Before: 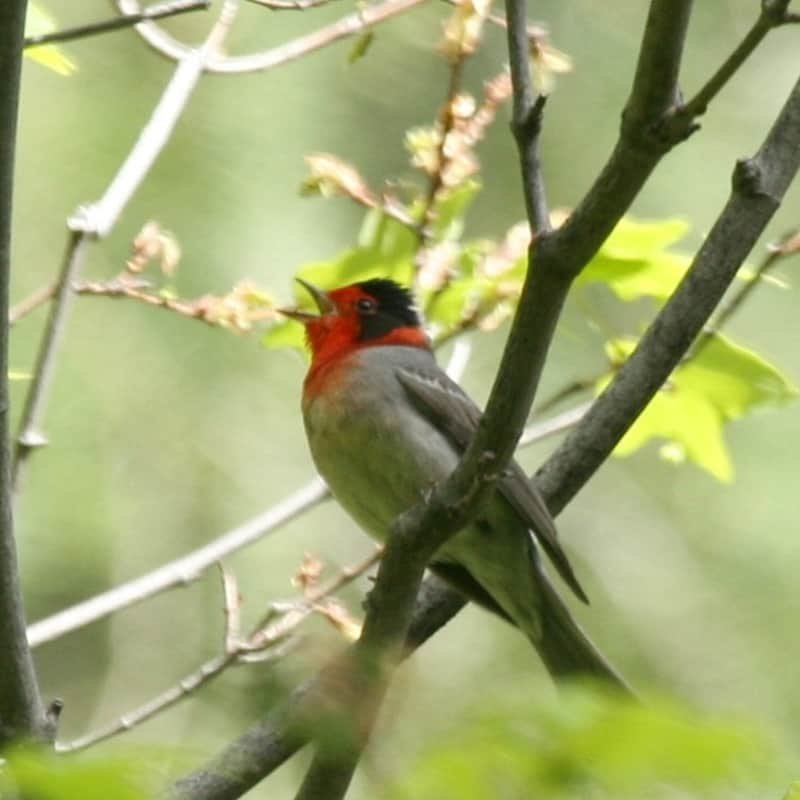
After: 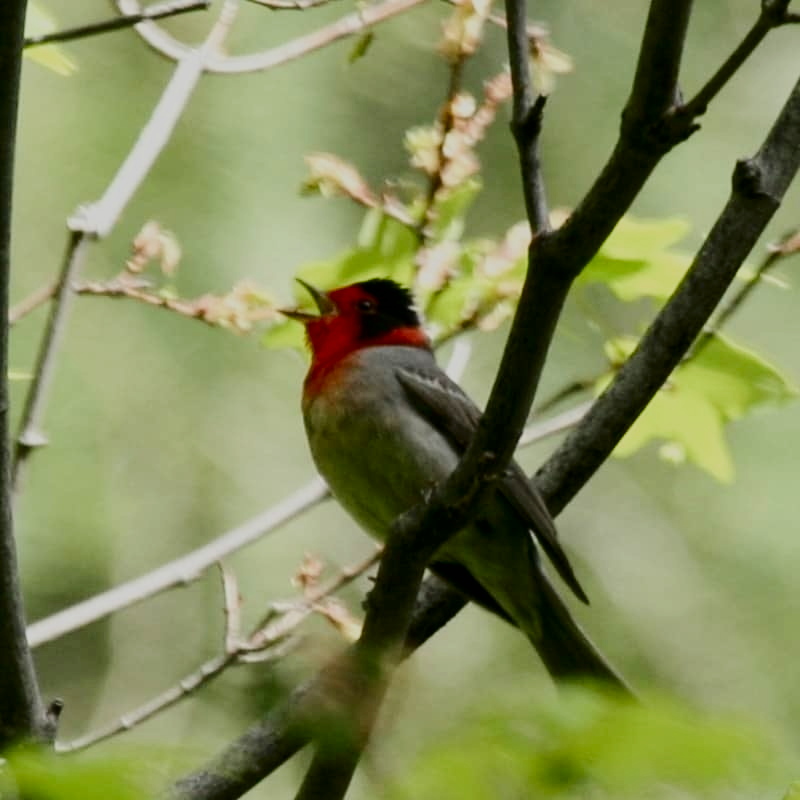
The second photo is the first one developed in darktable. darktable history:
contrast brightness saturation: contrast 0.187, brightness -0.237, saturation 0.113
filmic rgb: black relative exposure -7.19 EV, white relative exposure 5.37 EV, hardness 3.02, add noise in highlights 0.001, color science v3 (2019), use custom middle-gray values true, contrast in highlights soft
